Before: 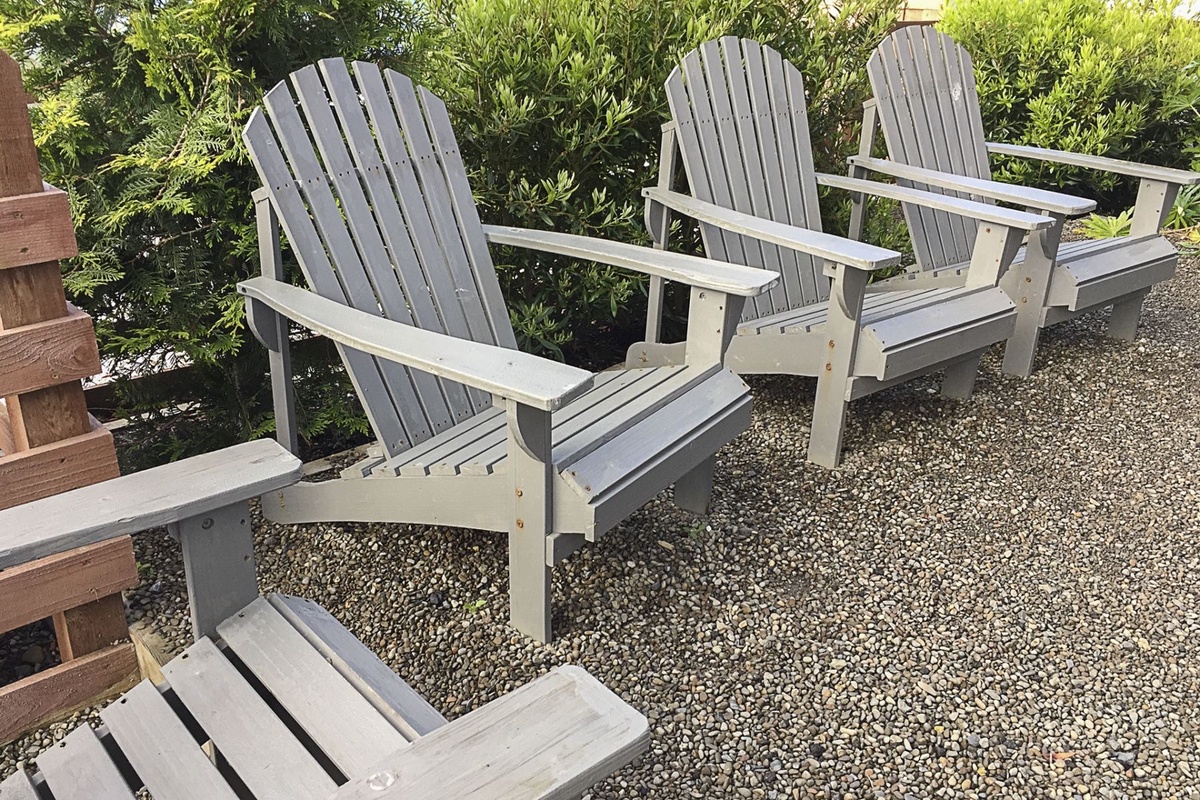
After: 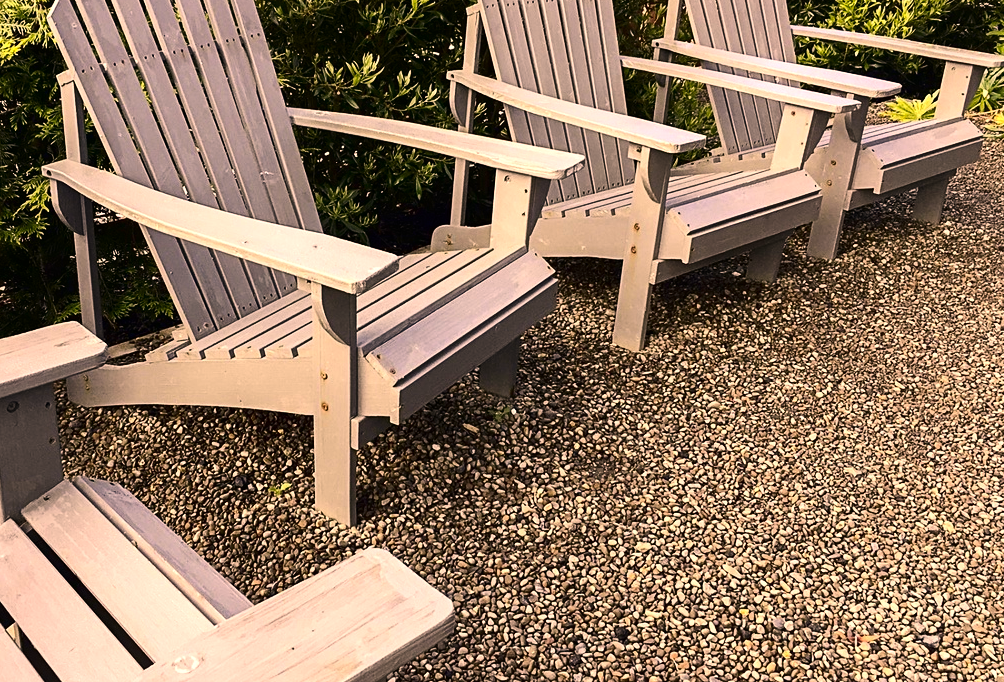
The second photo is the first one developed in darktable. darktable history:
tone equalizer: -8 EV -0.395 EV, -7 EV -0.421 EV, -6 EV -0.316 EV, -5 EV -0.196 EV, -3 EV 0.241 EV, -2 EV 0.331 EV, -1 EV 0.371 EV, +0 EV 0.403 EV, mask exposure compensation -0.509 EV
crop: left 16.261%, top 14.652%
contrast brightness saturation: contrast 0.194, brightness -0.221, saturation 0.113
color correction: highlights a* 17.59, highlights b* 18.62
